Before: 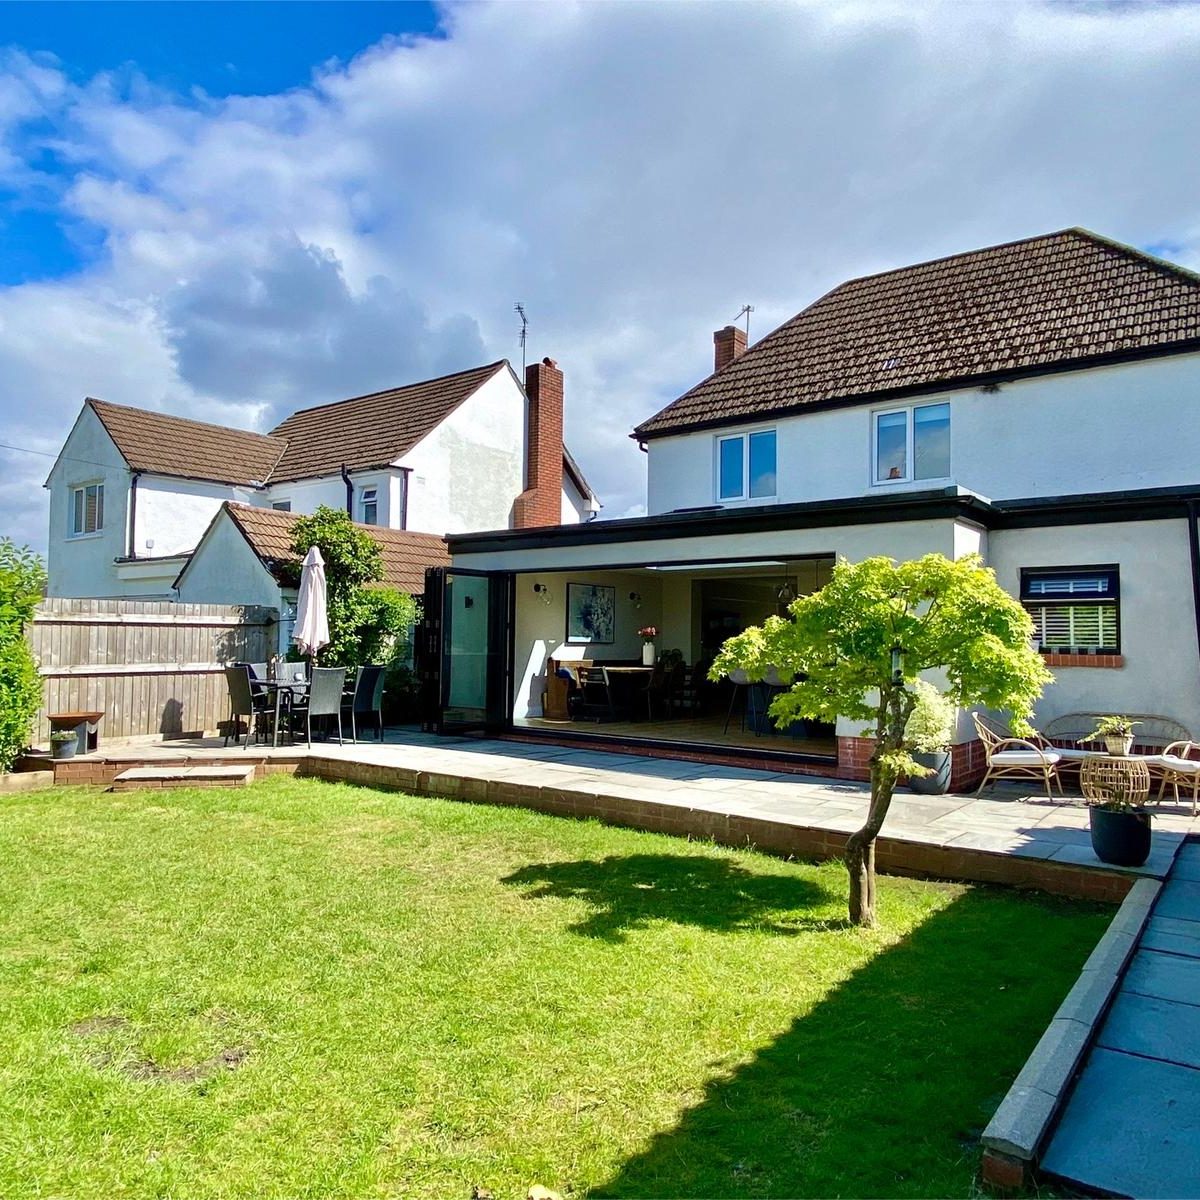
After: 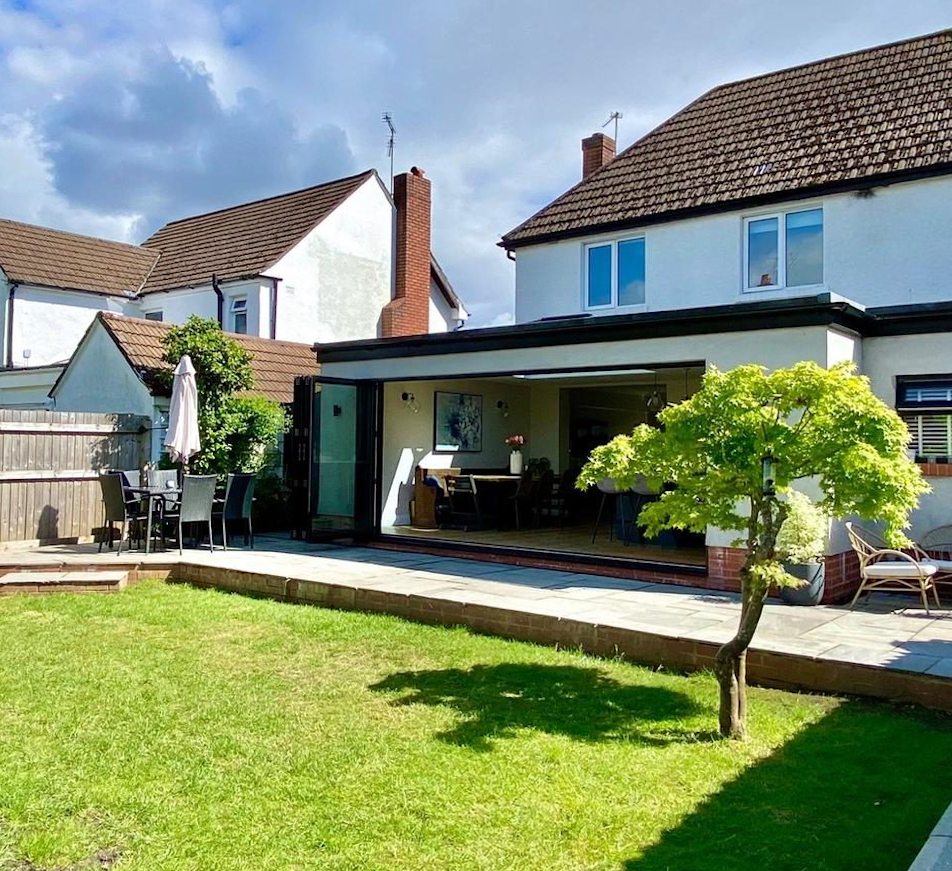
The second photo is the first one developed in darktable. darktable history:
crop: left 9.712%, top 16.928%, right 10.845%, bottom 12.332%
rotate and perspective: lens shift (horizontal) -0.055, automatic cropping off
white balance: emerald 1
